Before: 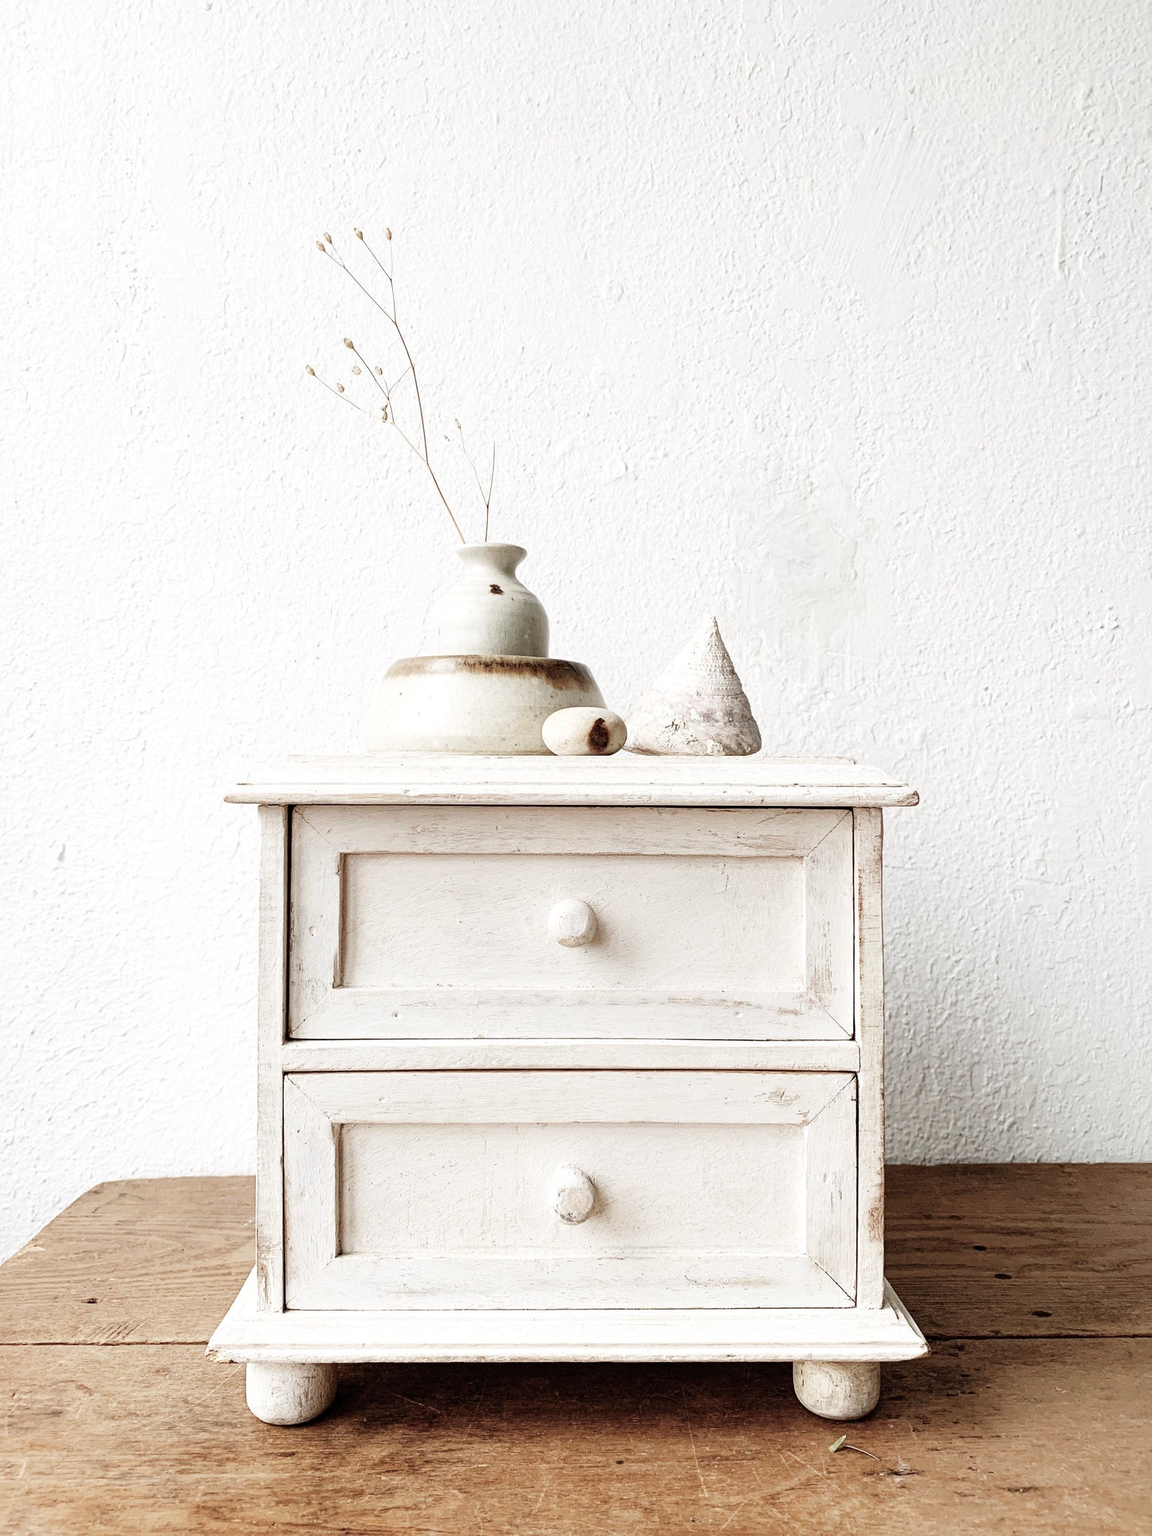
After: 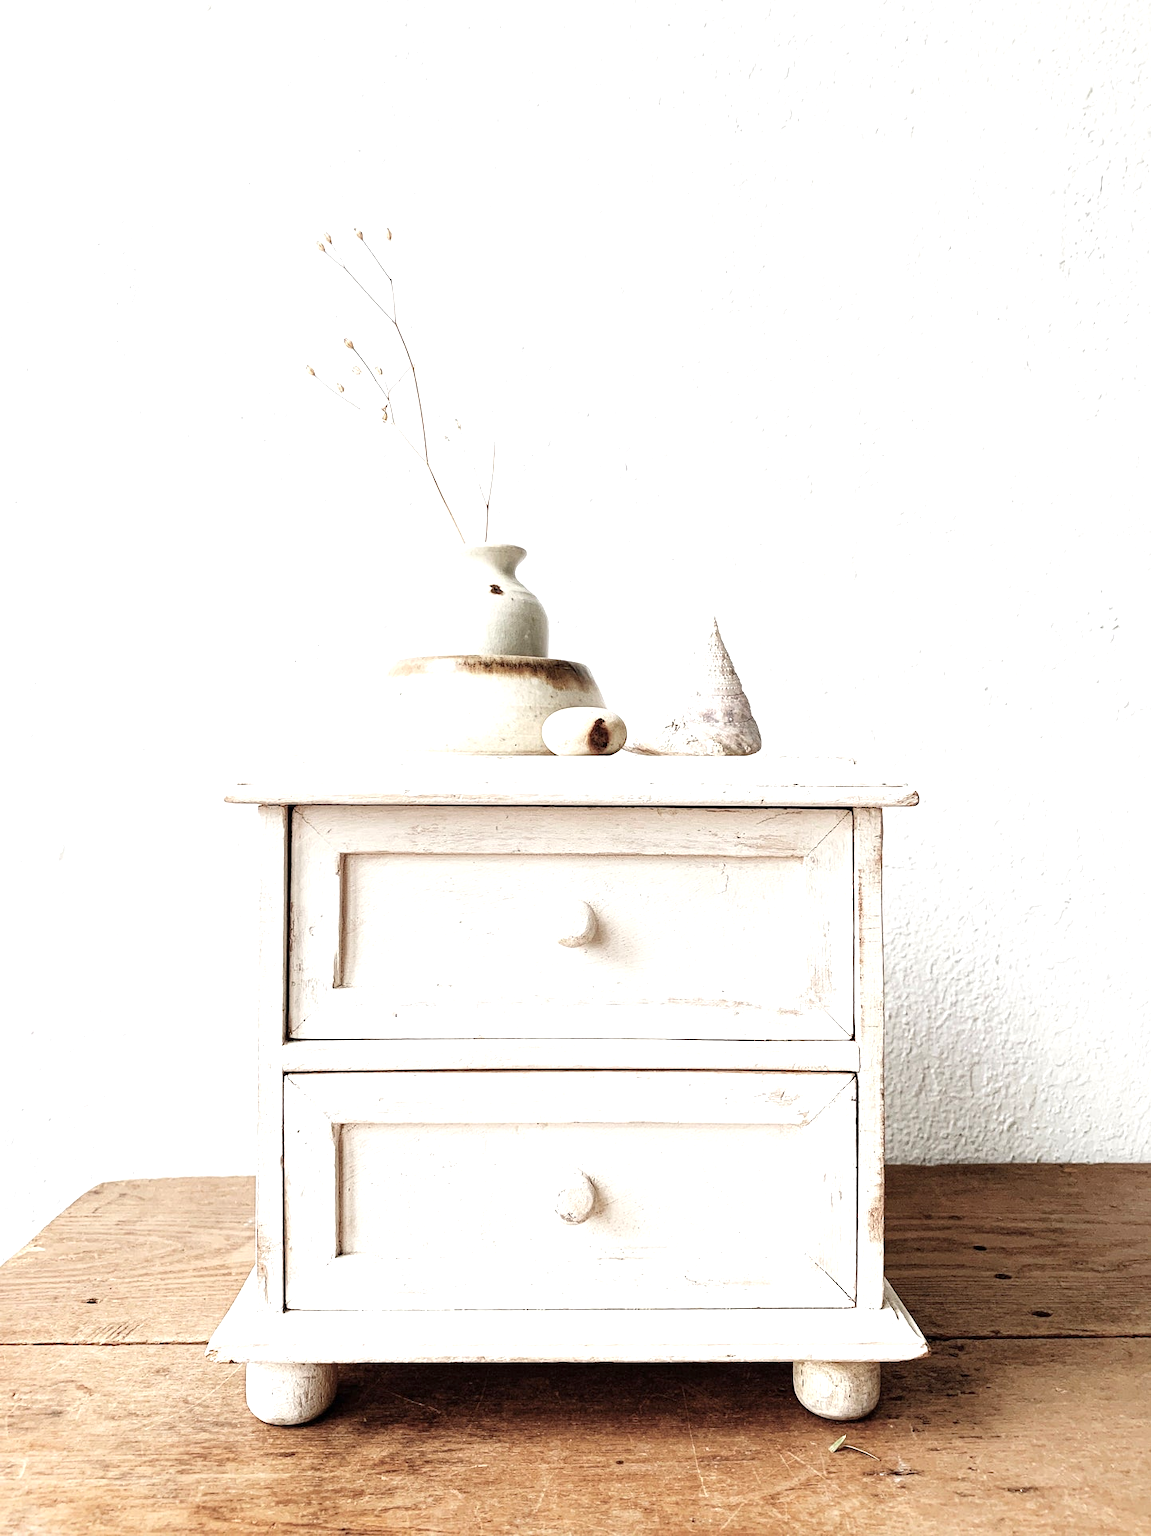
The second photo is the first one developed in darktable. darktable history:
exposure: exposure 0.514 EV, compensate exposure bias true, compensate highlight preservation false
